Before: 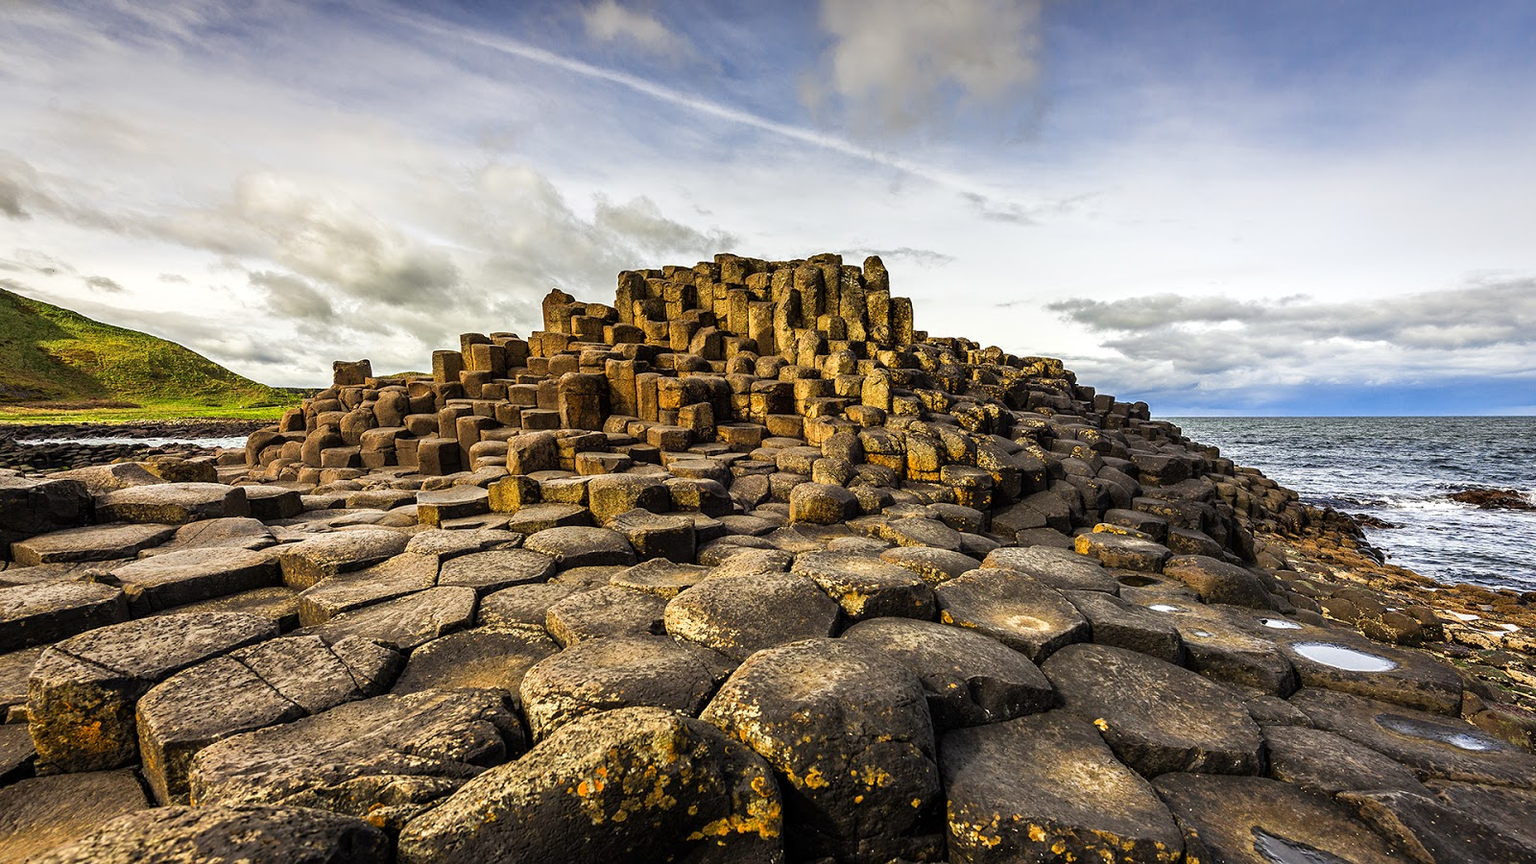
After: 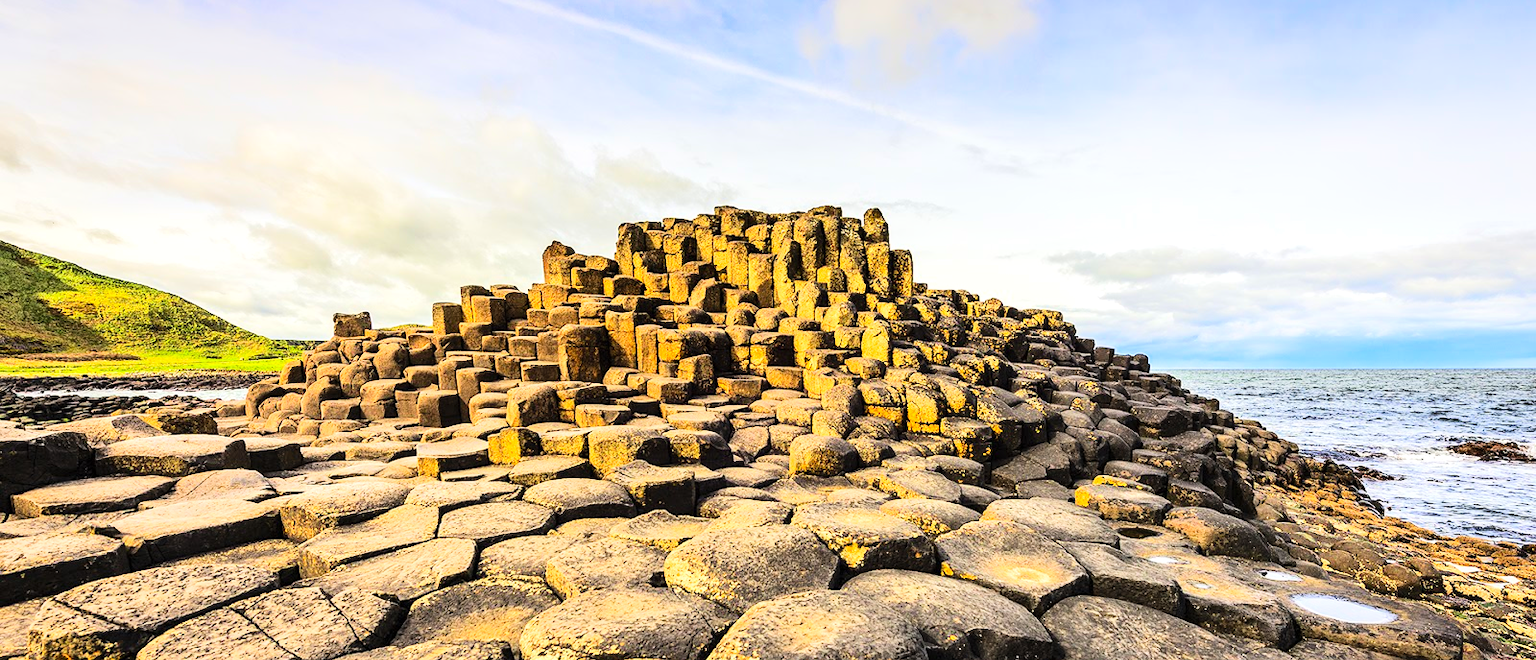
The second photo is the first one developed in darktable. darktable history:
tone equalizer: -7 EV 0.157 EV, -6 EV 0.561 EV, -5 EV 1.12 EV, -4 EV 1.32 EV, -3 EV 1.16 EV, -2 EV 0.6 EV, -1 EV 0.147 EV, edges refinement/feathering 500, mask exposure compensation -1.57 EV, preserve details no
contrast brightness saturation: contrast 0.202, brightness 0.164, saturation 0.216
crop: top 5.589%, bottom 17.931%
